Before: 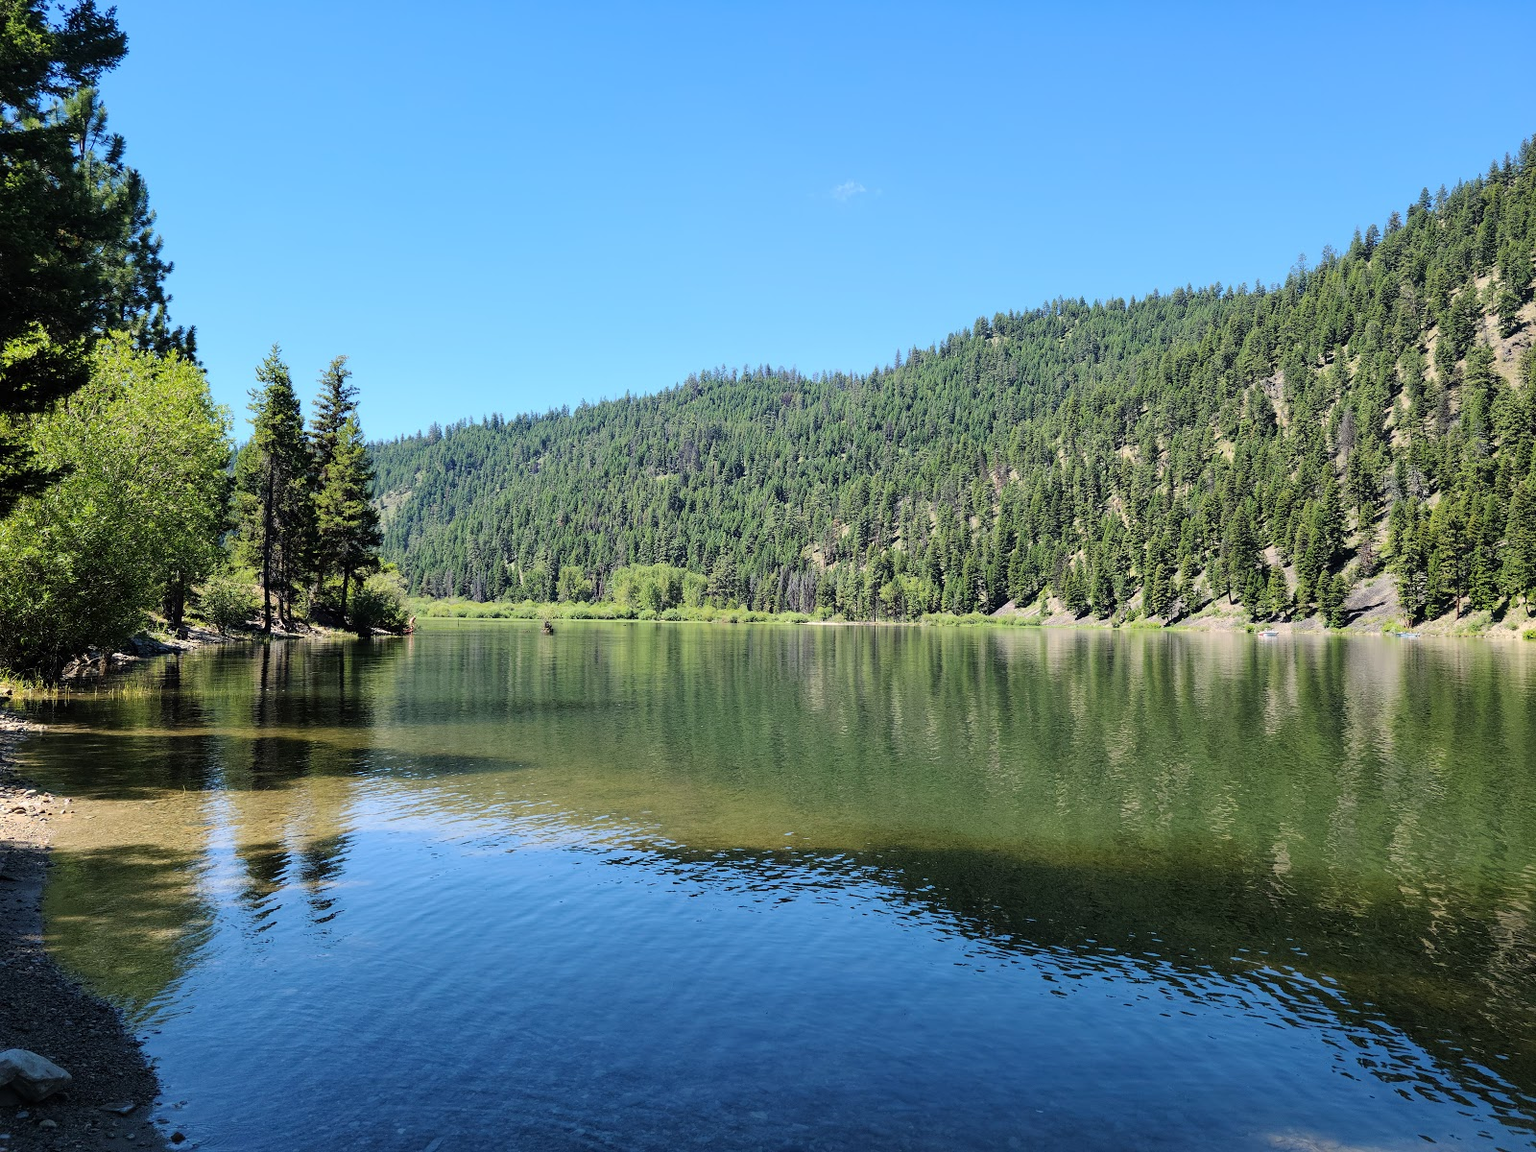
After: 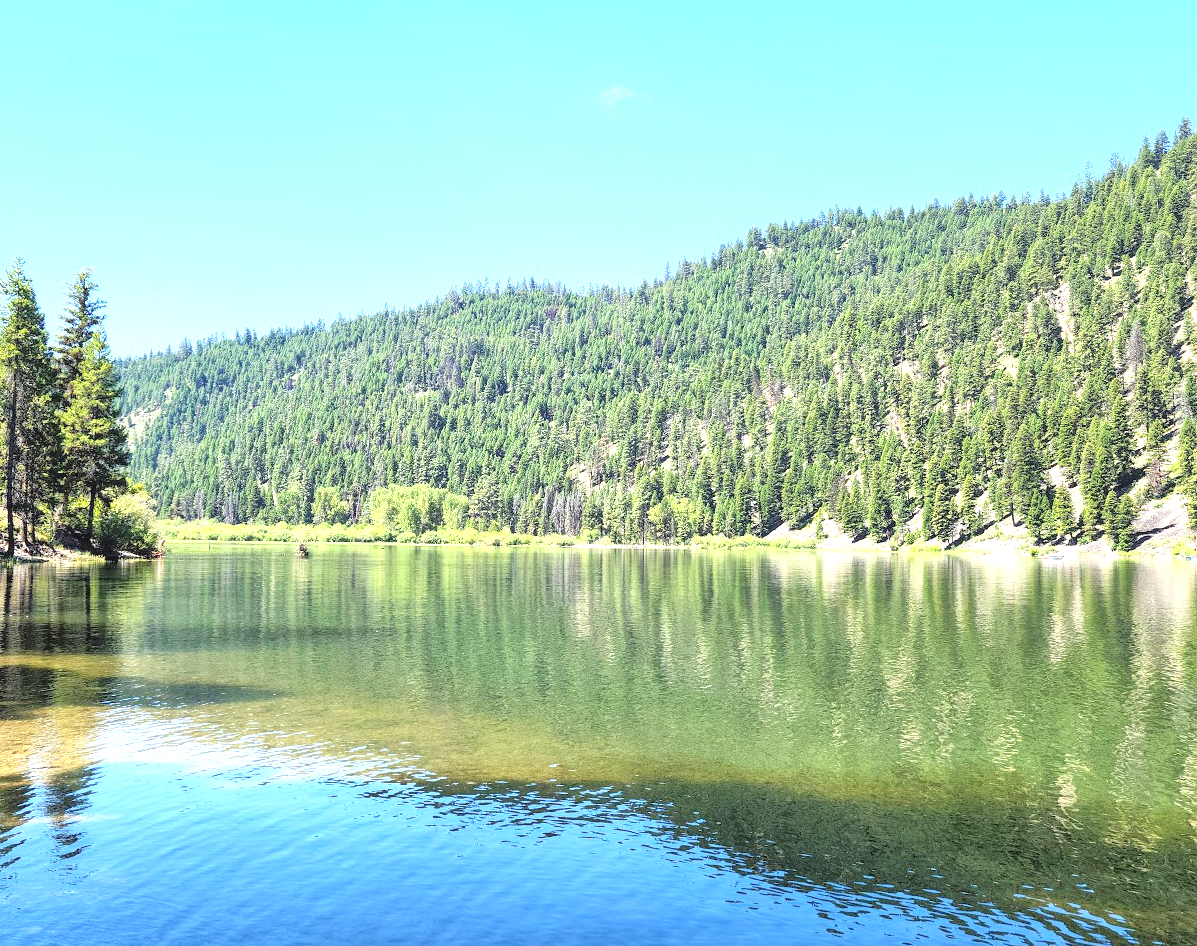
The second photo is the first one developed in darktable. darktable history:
tone equalizer: -7 EV 0.15 EV, -6 EV 0.6 EV, -5 EV 1.15 EV, -4 EV 1.33 EV, -3 EV 1.15 EV, -2 EV 0.6 EV, -1 EV 0.15 EV, mask exposure compensation -0.5 EV
exposure: black level correction 0, exposure 1.2 EV, compensate exposure bias true, compensate highlight preservation false
crop: left 16.768%, top 8.653%, right 8.362%, bottom 12.485%
local contrast: detail 110%
